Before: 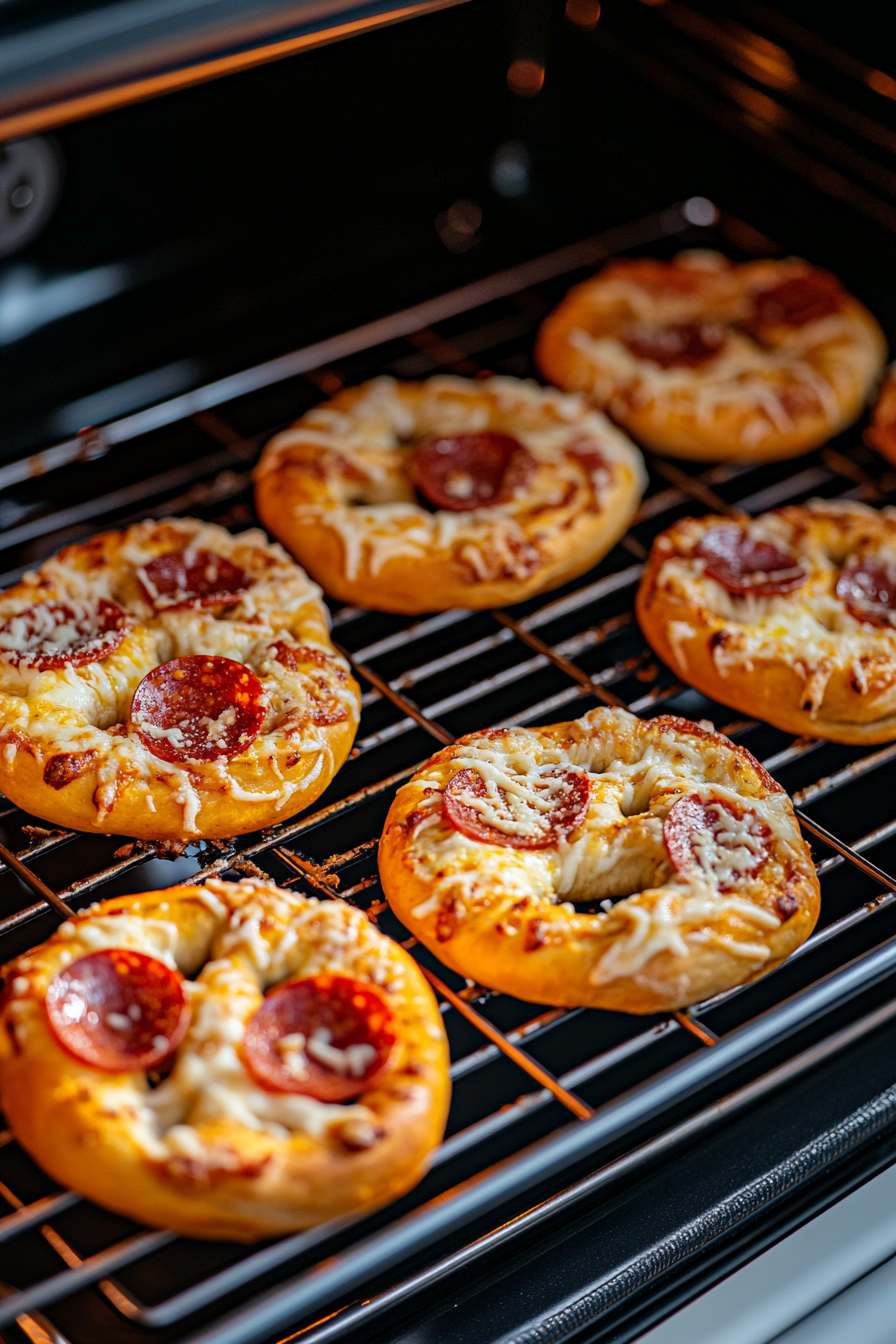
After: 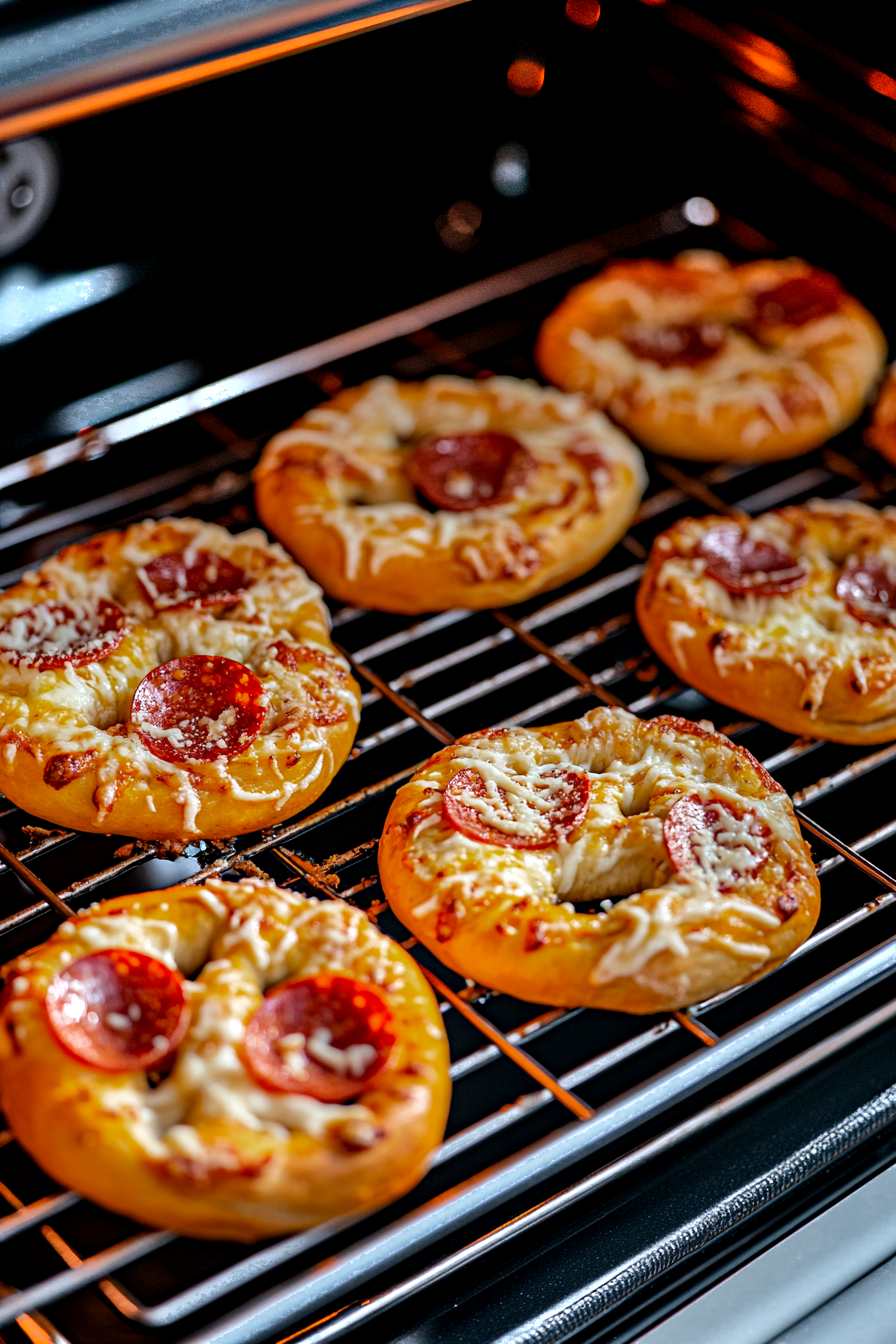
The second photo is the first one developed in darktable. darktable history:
exposure: black level correction 0.003, exposure 0.147 EV, compensate exposure bias true, compensate highlight preservation false
color zones: curves: ch0 [(0.203, 0.433) (0.607, 0.517) (0.697, 0.696) (0.705, 0.897)]
shadows and highlights: shadows 51.82, highlights -28.73, soften with gaussian
